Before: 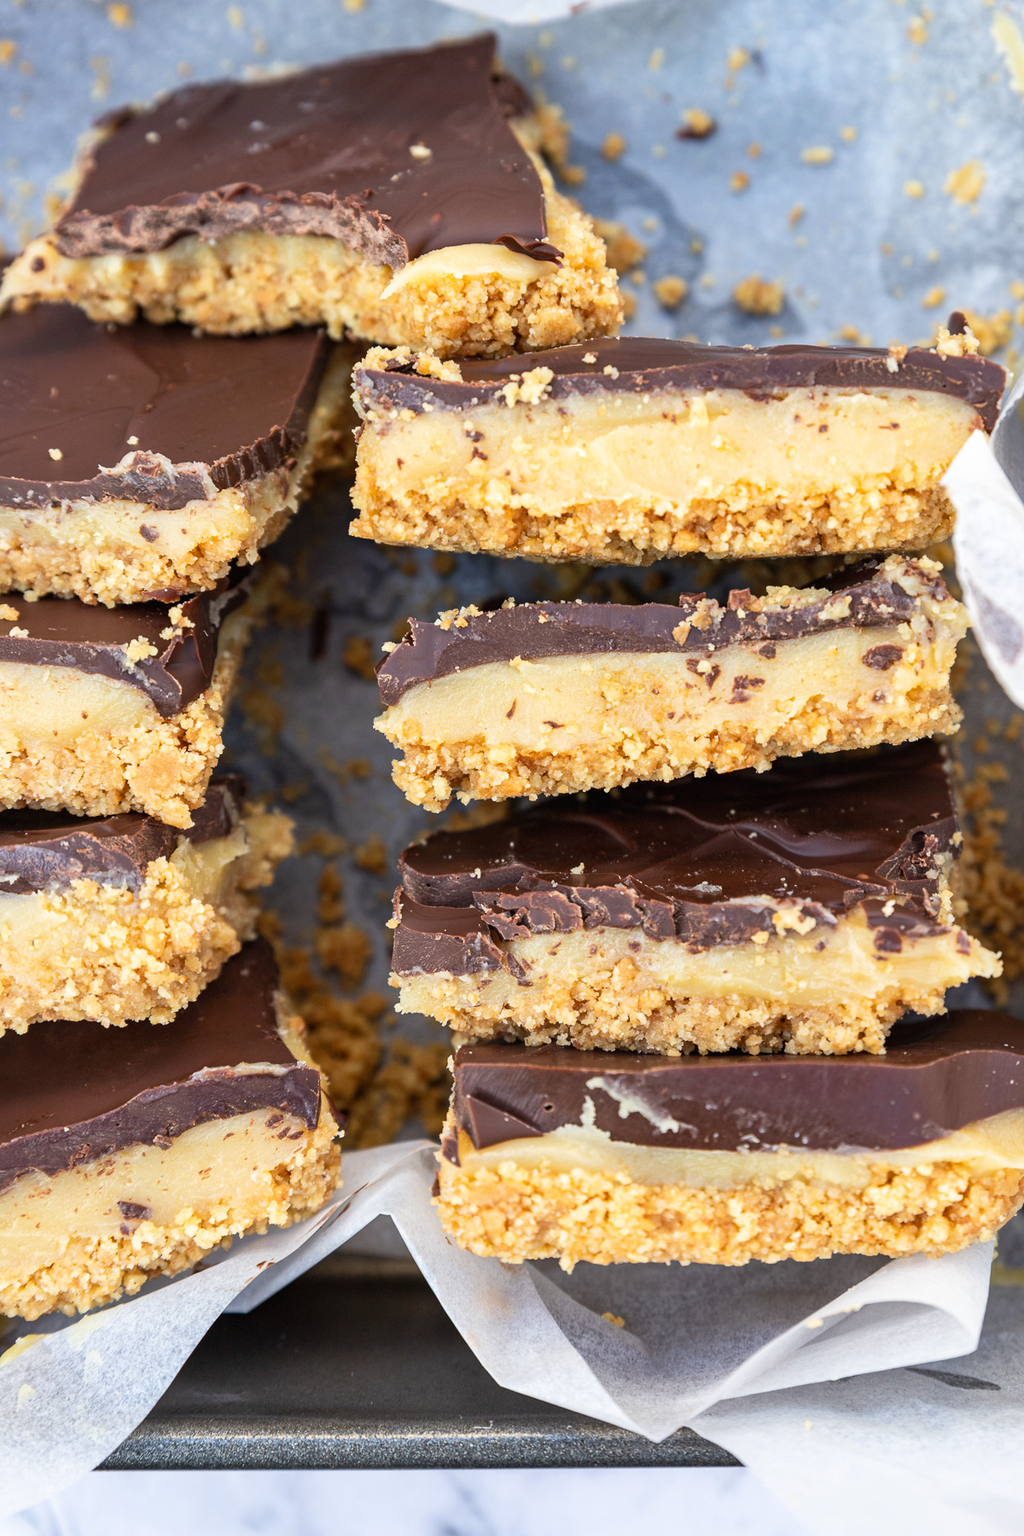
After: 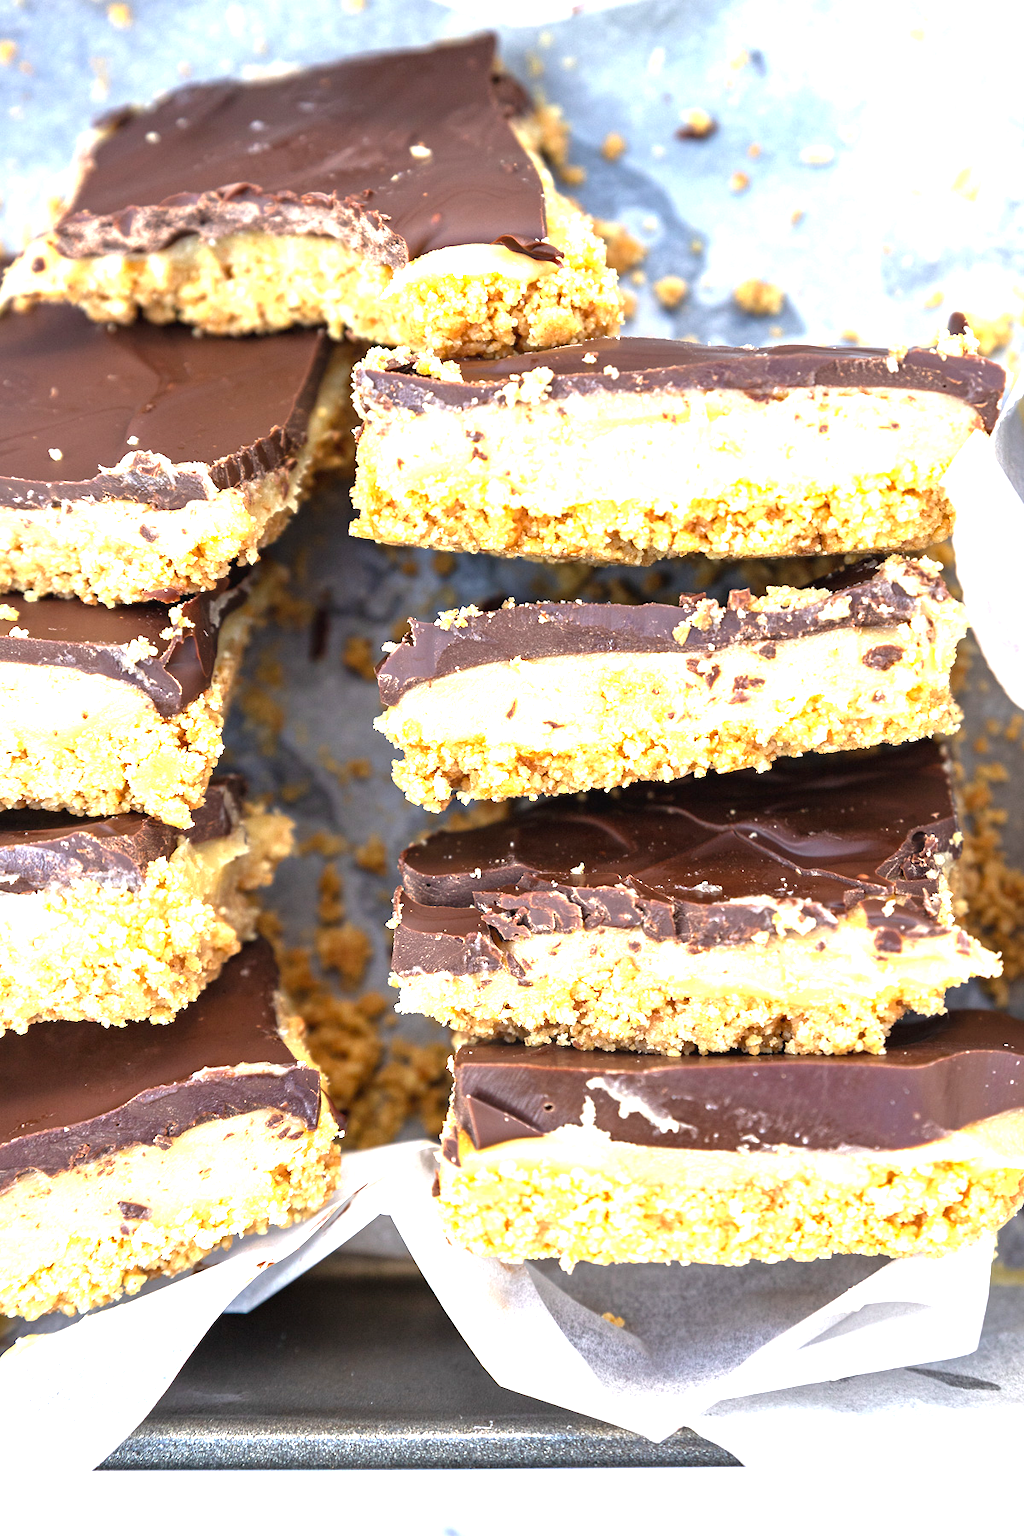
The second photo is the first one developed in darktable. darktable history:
base curve: curves: ch0 [(0, 0) (0.74, 0.67) (1, 1)]
exposure: black level correction 0, exposure 1.2 EV, compensate exposure bias true, compensate highlight preservation false
